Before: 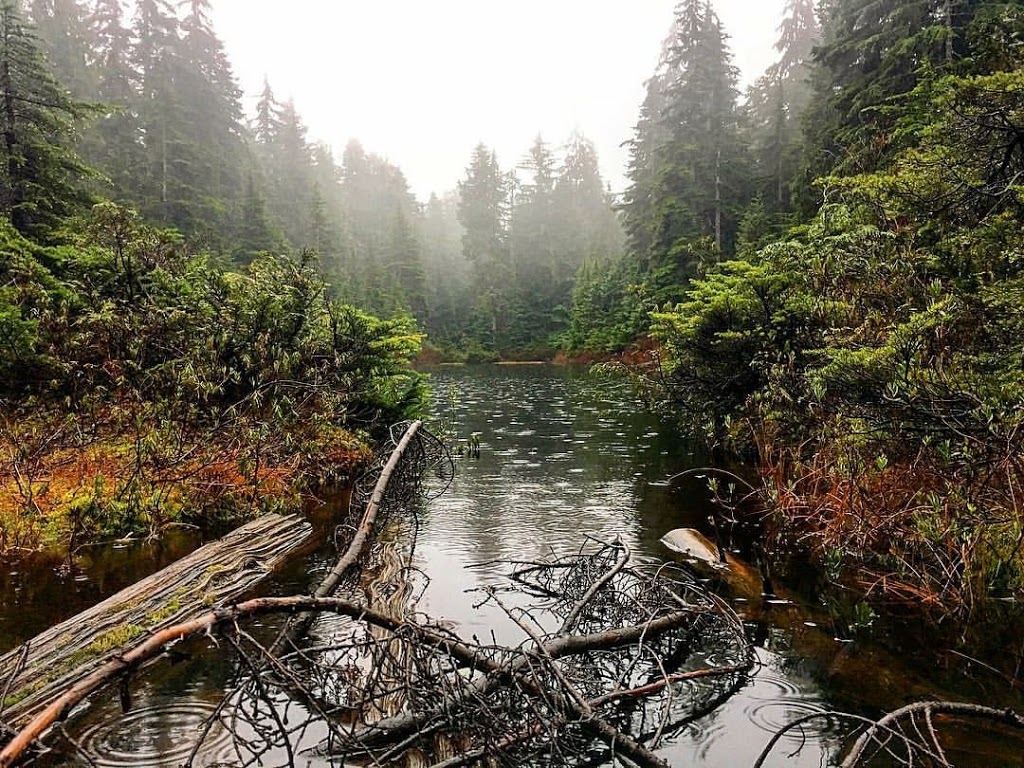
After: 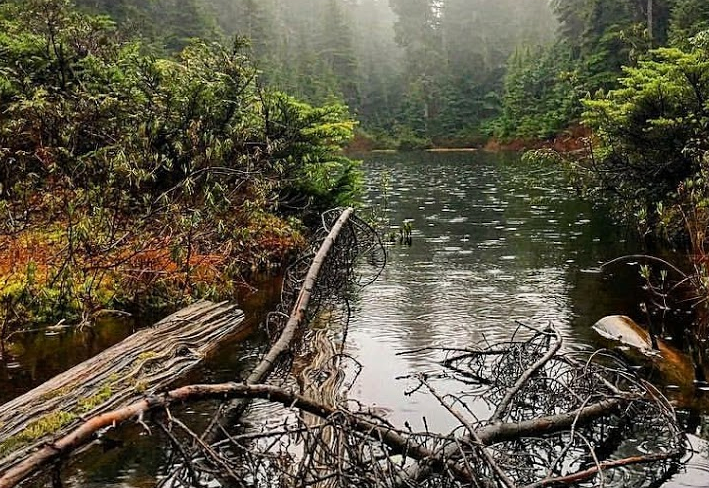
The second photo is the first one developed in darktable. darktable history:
crop: left 6.707%, top 27.841%, right 24.031%, bottom 8.598%
haze removal: compatibility mode true, adaptive false
